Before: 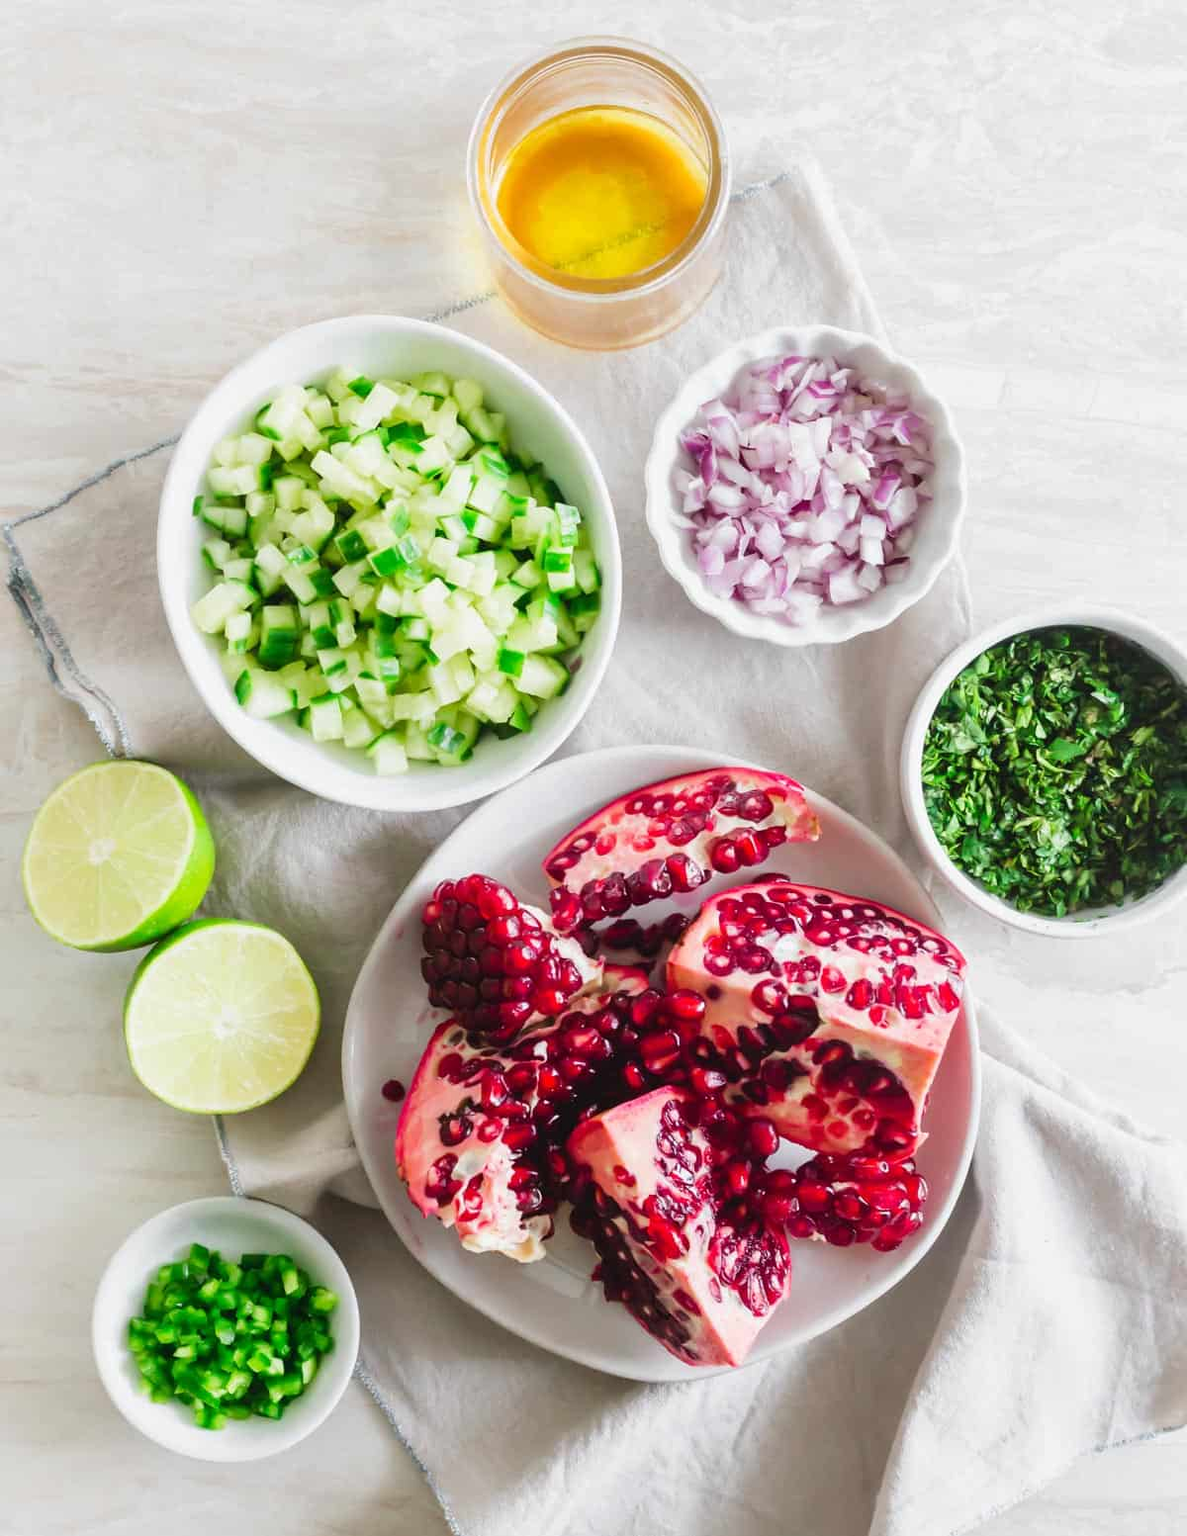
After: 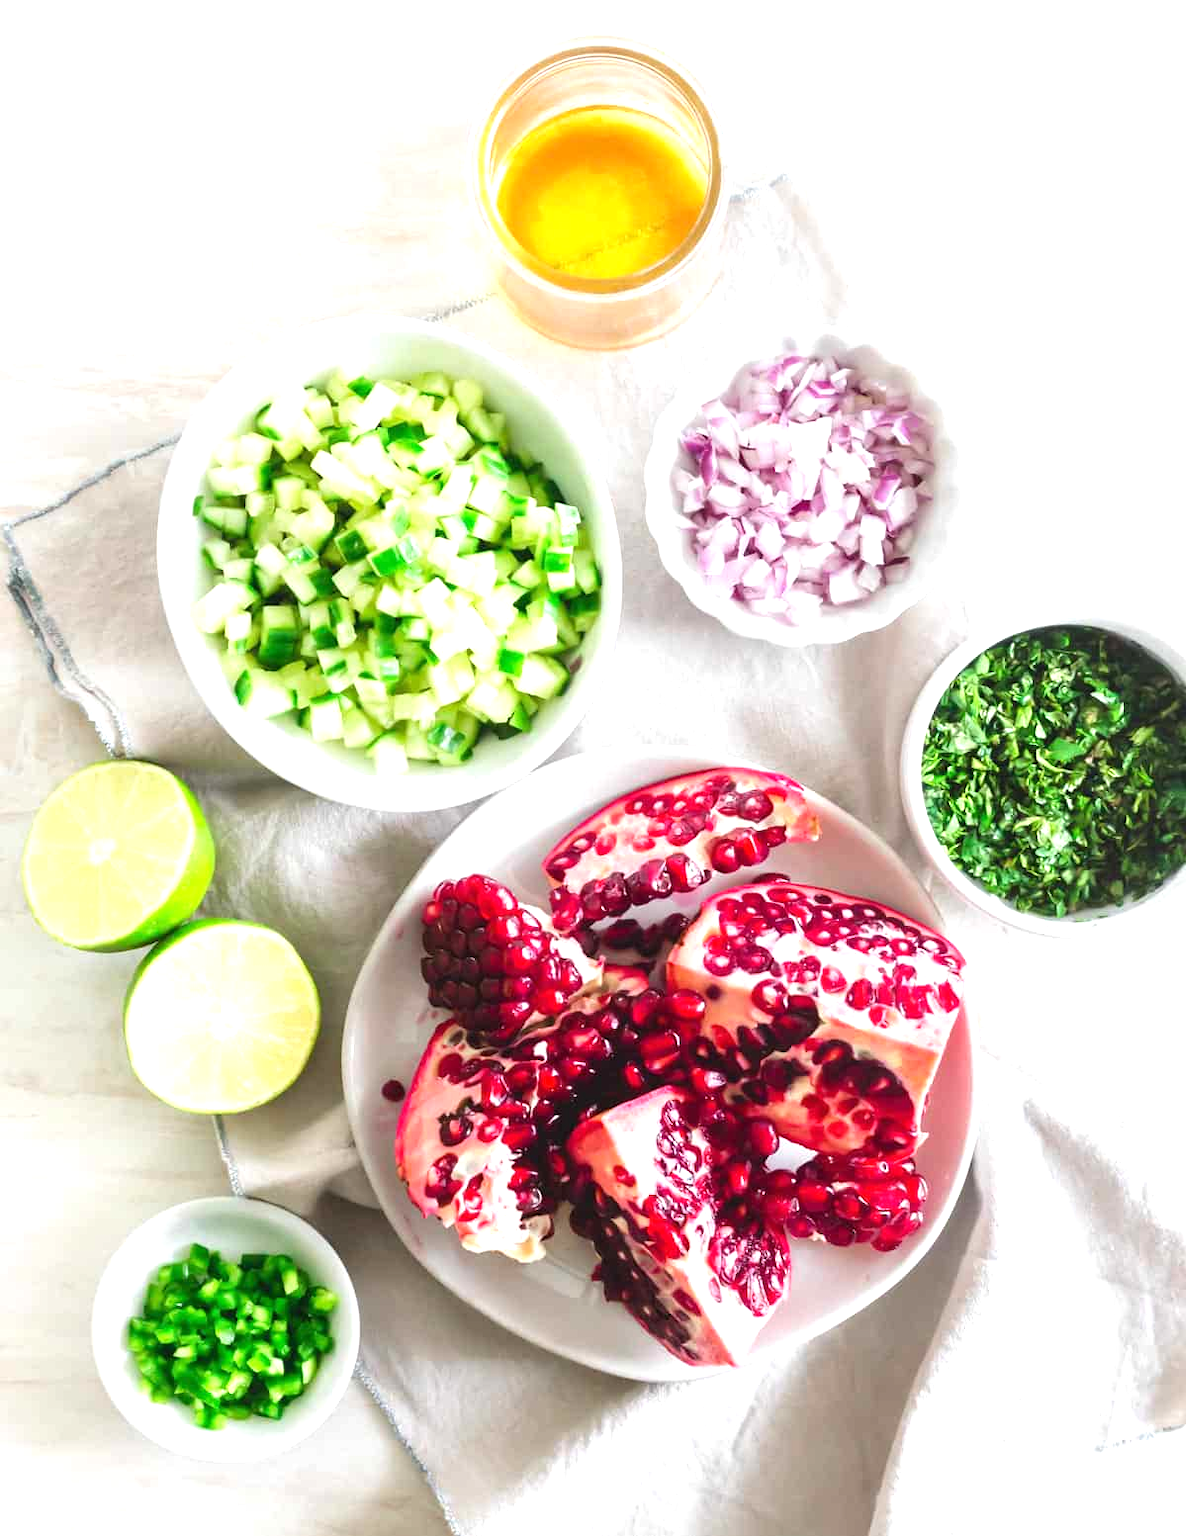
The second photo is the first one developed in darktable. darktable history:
exposure: black level correction 0, exposure 0.688 EV, compensate highlight preservation false
